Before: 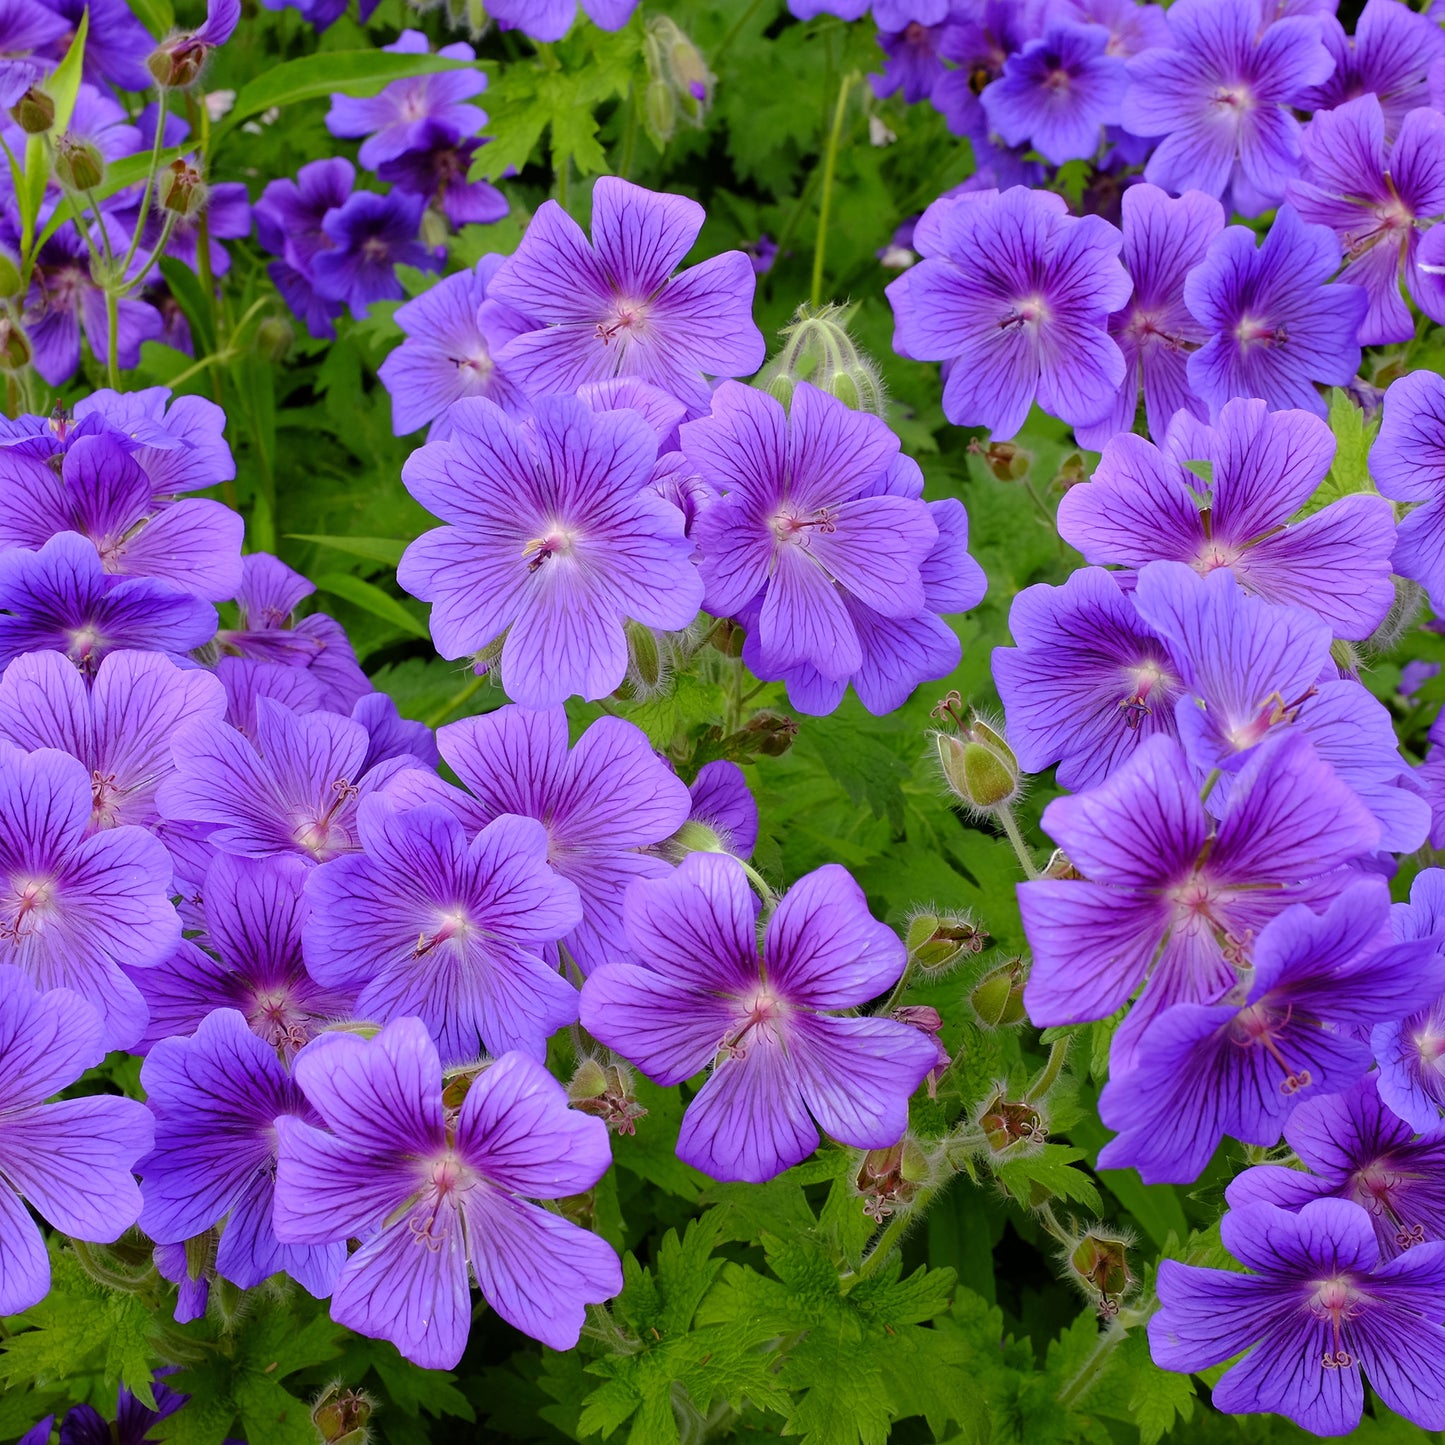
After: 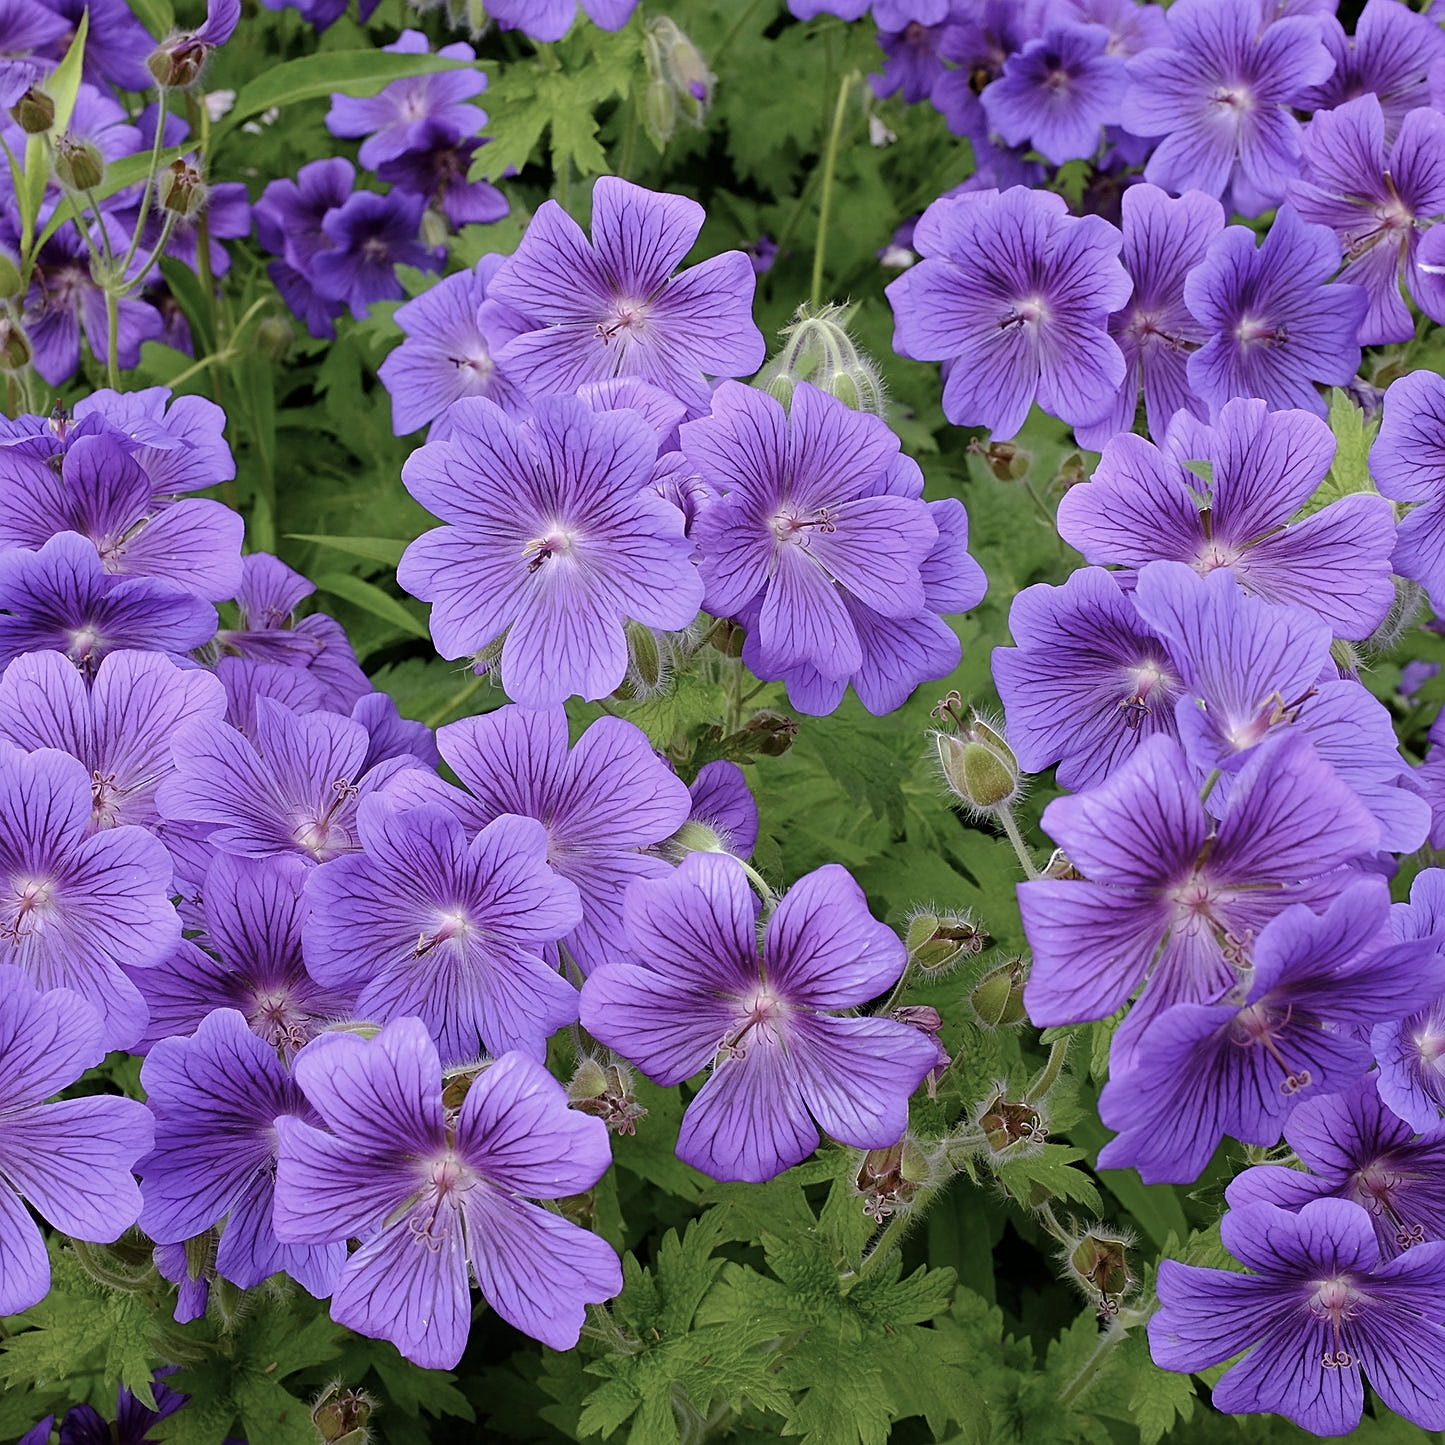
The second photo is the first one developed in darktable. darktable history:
white balance: red 1.004, blue 1.096
contrast brightness saturation: contrast 0.1, saturation -0.36
sharpen: on, module defaults
